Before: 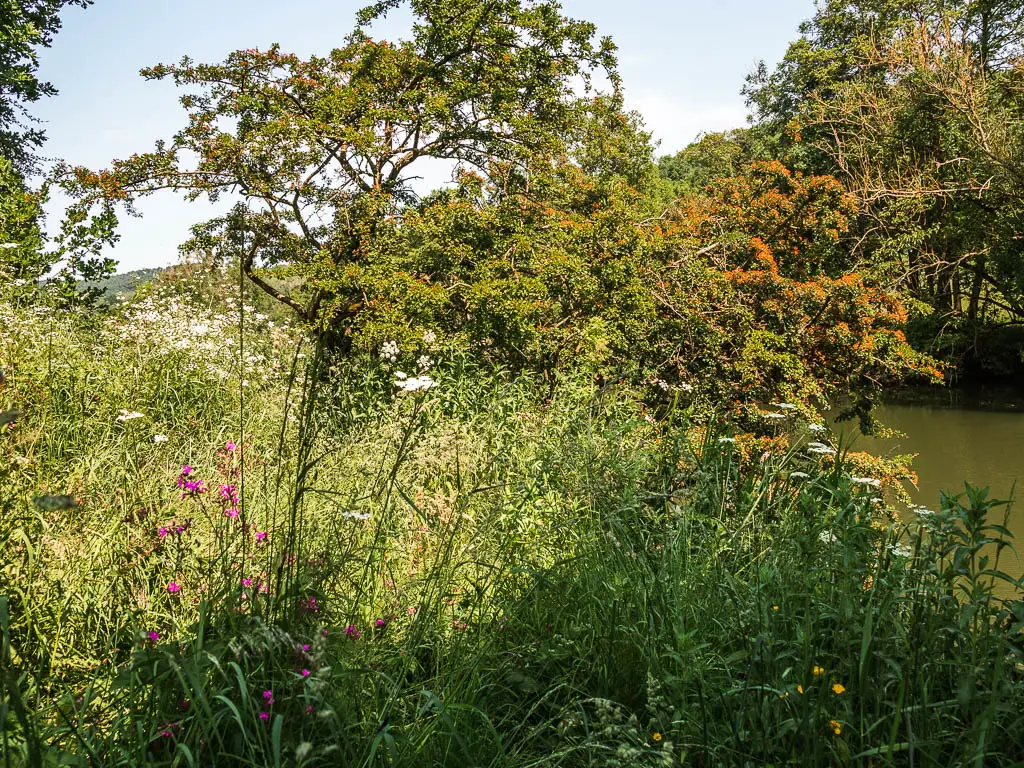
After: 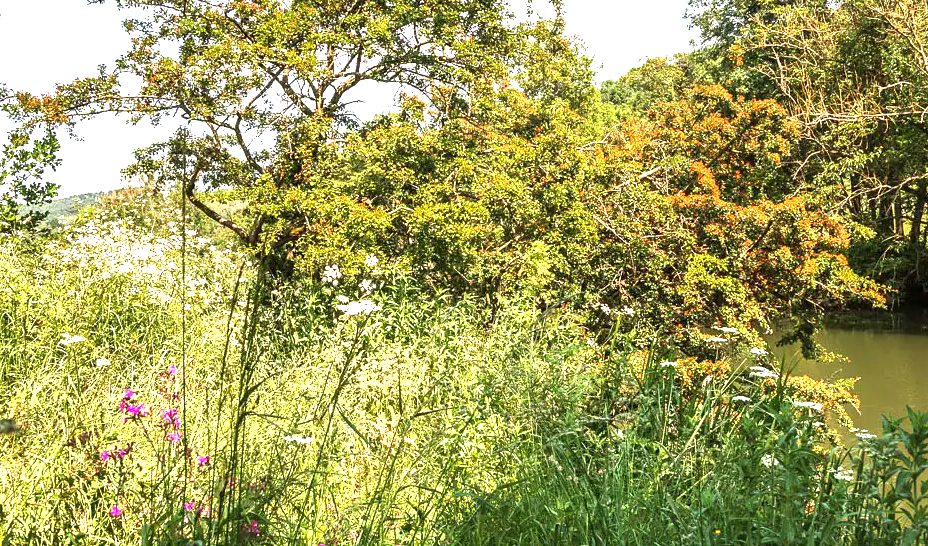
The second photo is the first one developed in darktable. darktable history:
crop: left 5.735%, top 10.006%, right 3.549%, bottom 18.85%
exposure: exposure 1.166 EV, compensate highlight preservation false
